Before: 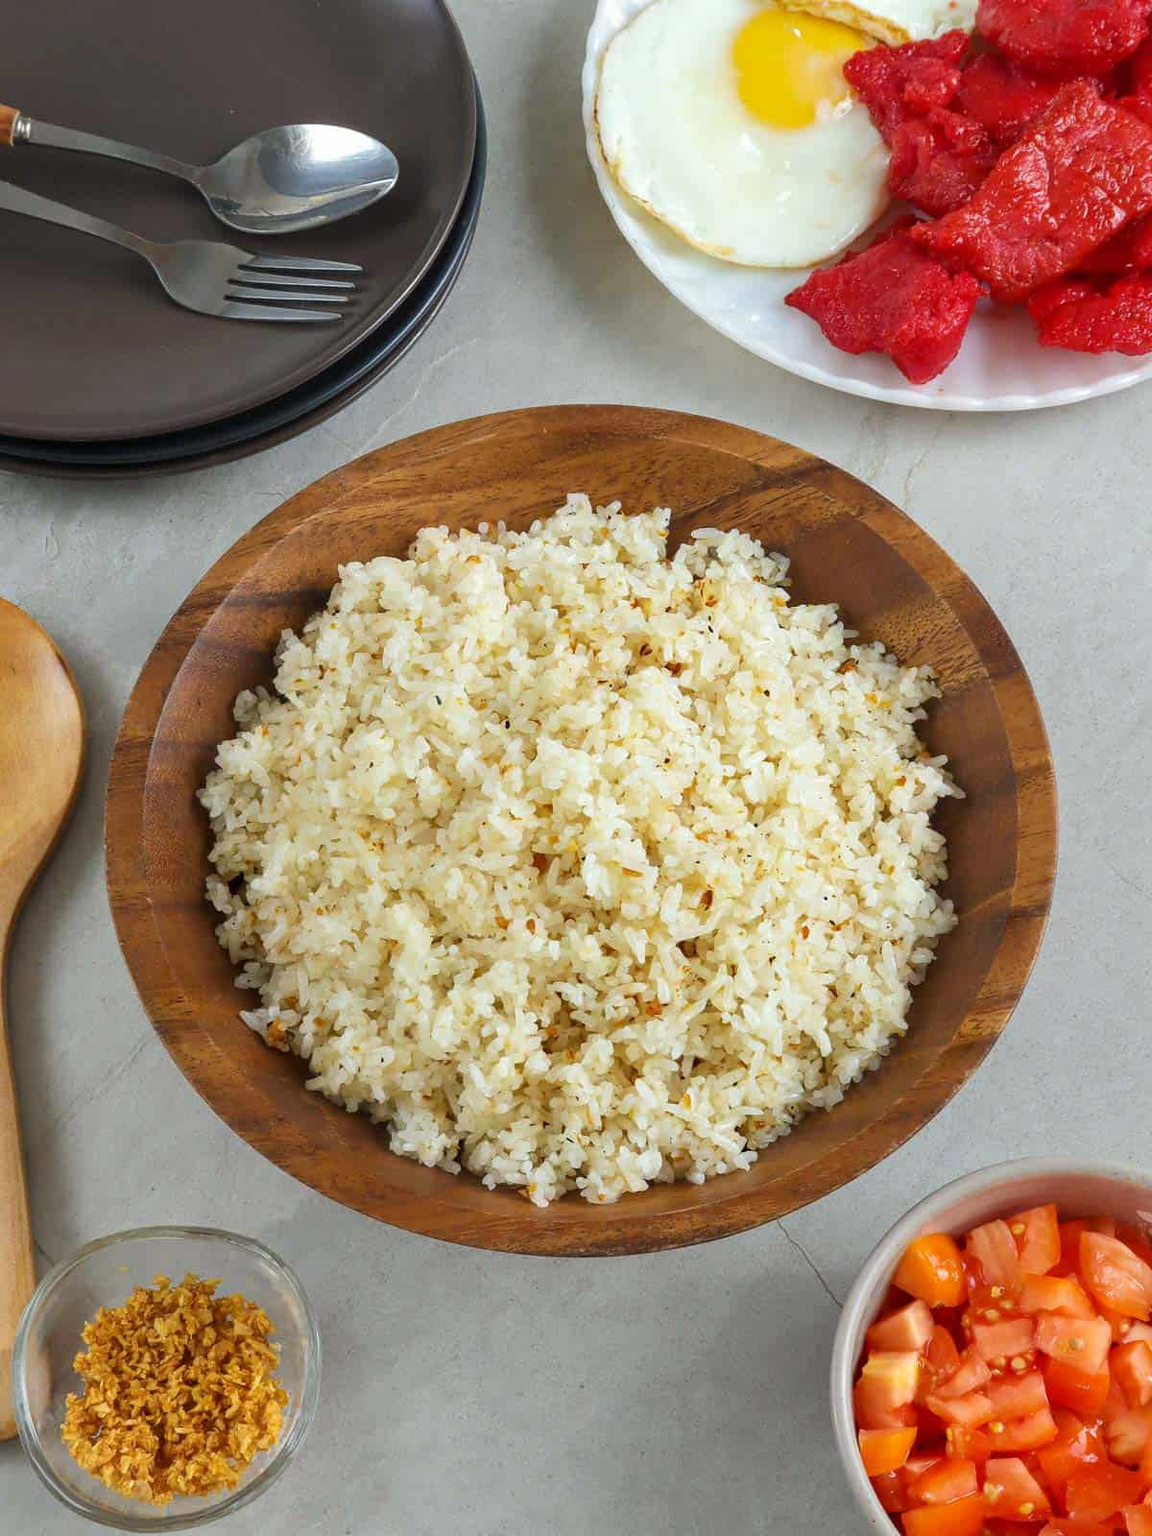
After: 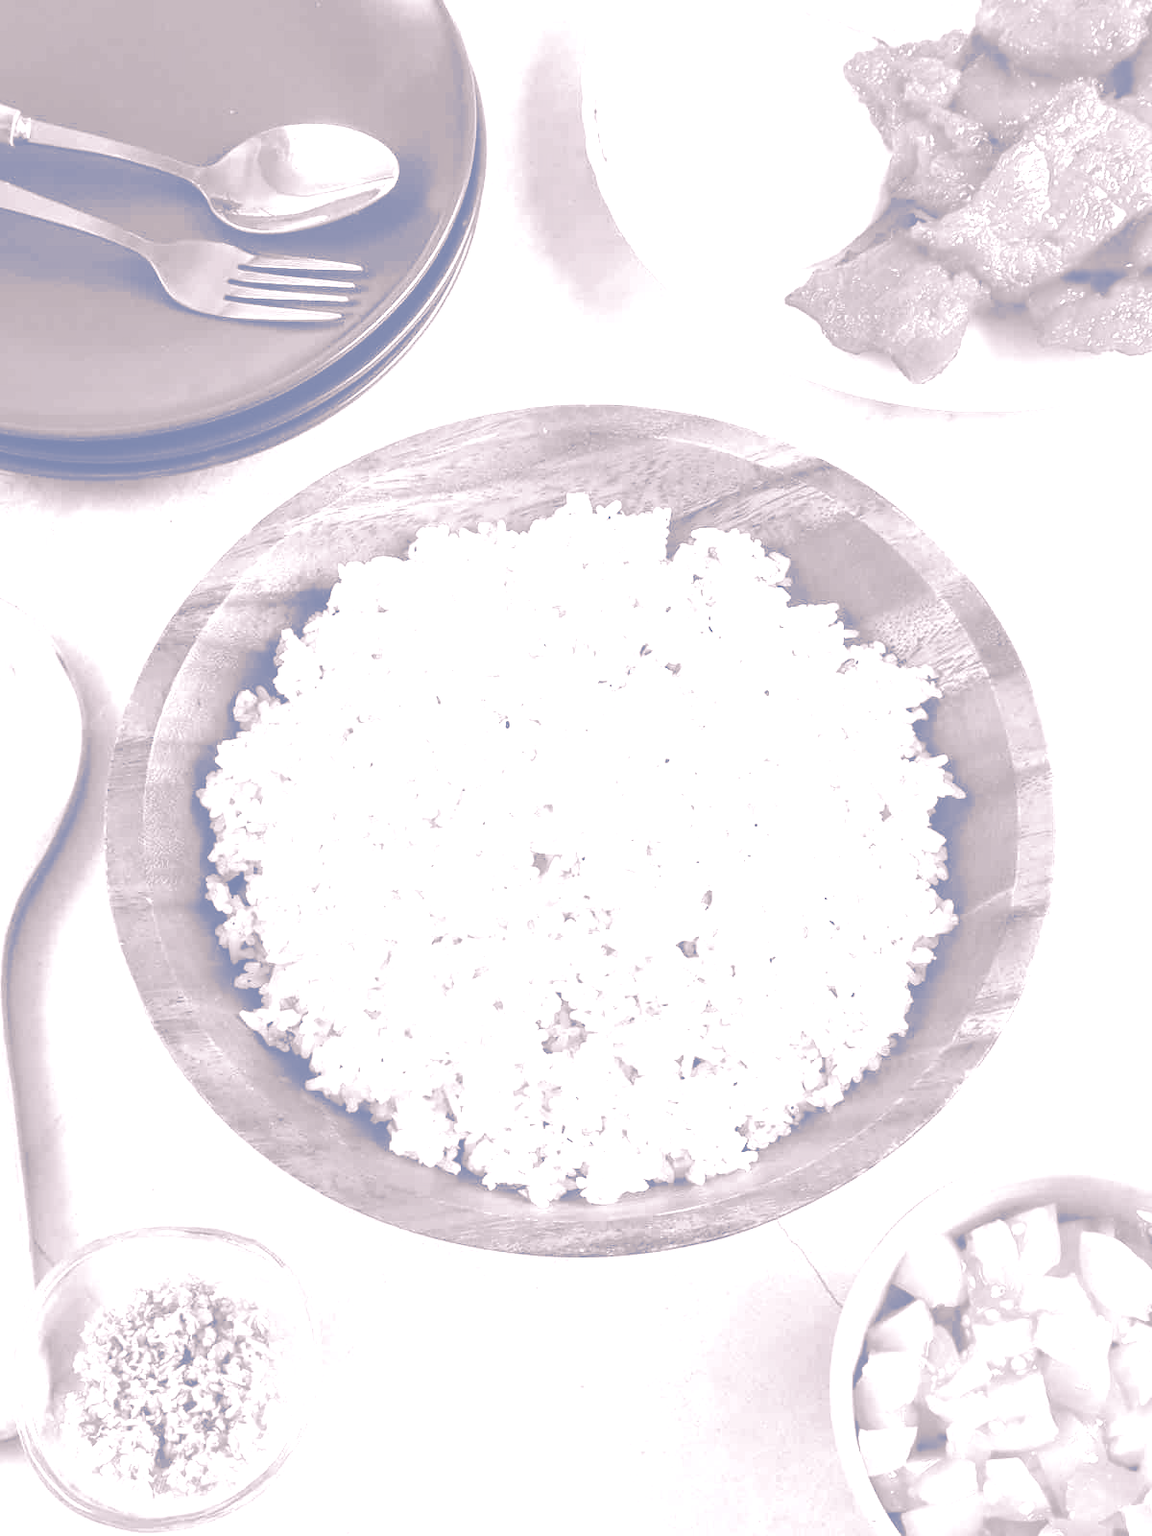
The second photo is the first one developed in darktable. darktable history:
tone curve: curves: ch0 [(0, 0.129) (0.187, 0.207) (0.729, 0.789) (1, 1)], color space Lab, linked channels, preserve colors none
split-toning: shadows › hue 226.8°, shadows › saturation 1, highlights › saturation 0, balance -61.41
colorize: hue 25.2°, saturation 83%, source mix 82%, lightness 79%, version 1 | blend: blend mode multiply, opacity 100%; mask: uniform (no mask)
